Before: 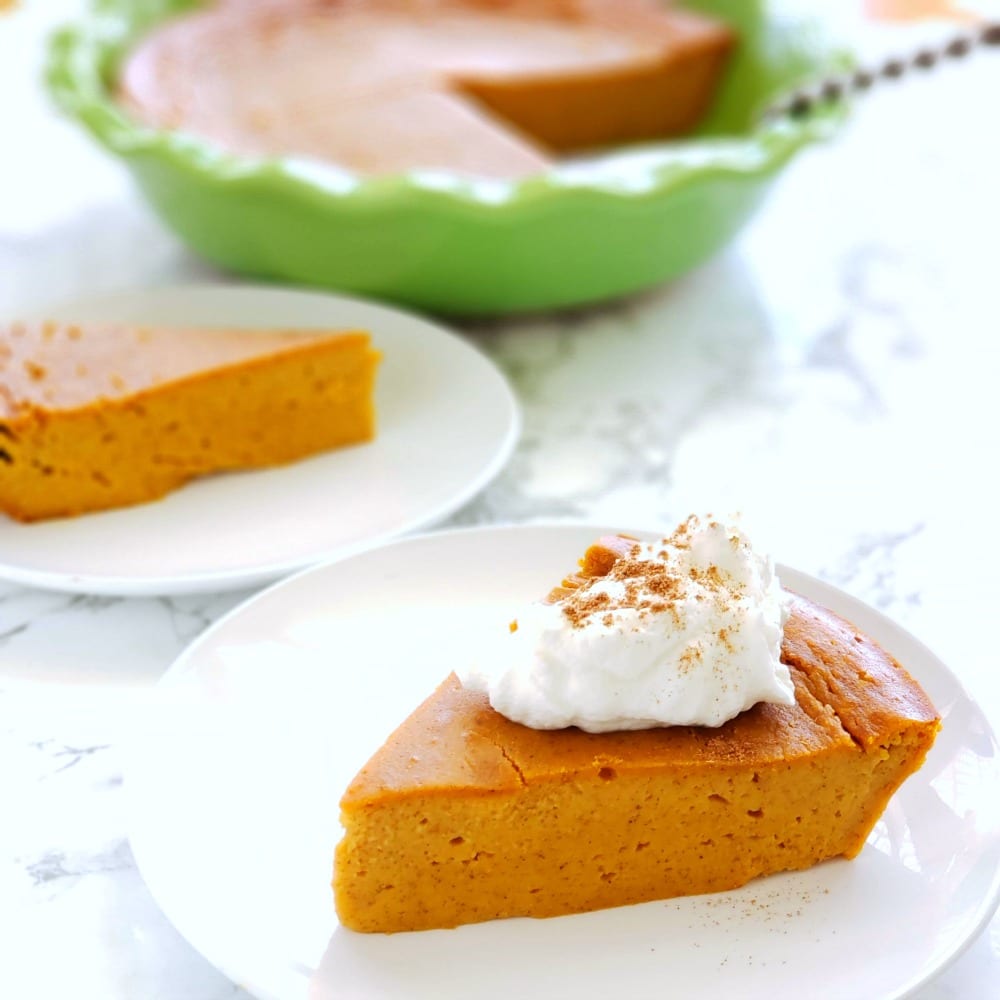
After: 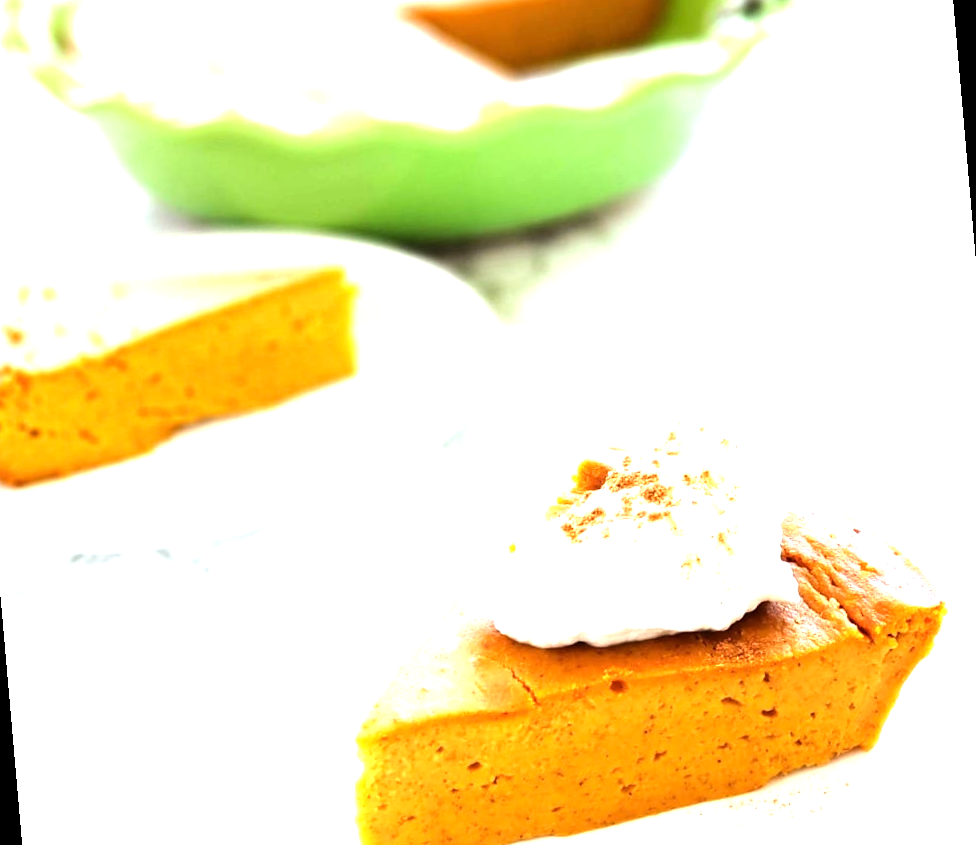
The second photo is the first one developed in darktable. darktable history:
exposure: exposure 0.648 EV, compensate highlight preservation false
tone equalizer: -8 EV -0.75 EV, -7 EV -0.7 EV, -6 EV -0.6 EV, -5 EV -0.4 EV, -3 EV 0.4 EV, -2 EV 0.6 EV, -1 EV 0.7 EV, +0 EV 0.75 EV, edges refinement/feathering 500, mask exposure compensation -1.57 EV, preserve details no
rotate and perspective: rotation -5°, crop left 0.05, crop right 0.952, crop top 0.11, crop bottom 0.89
